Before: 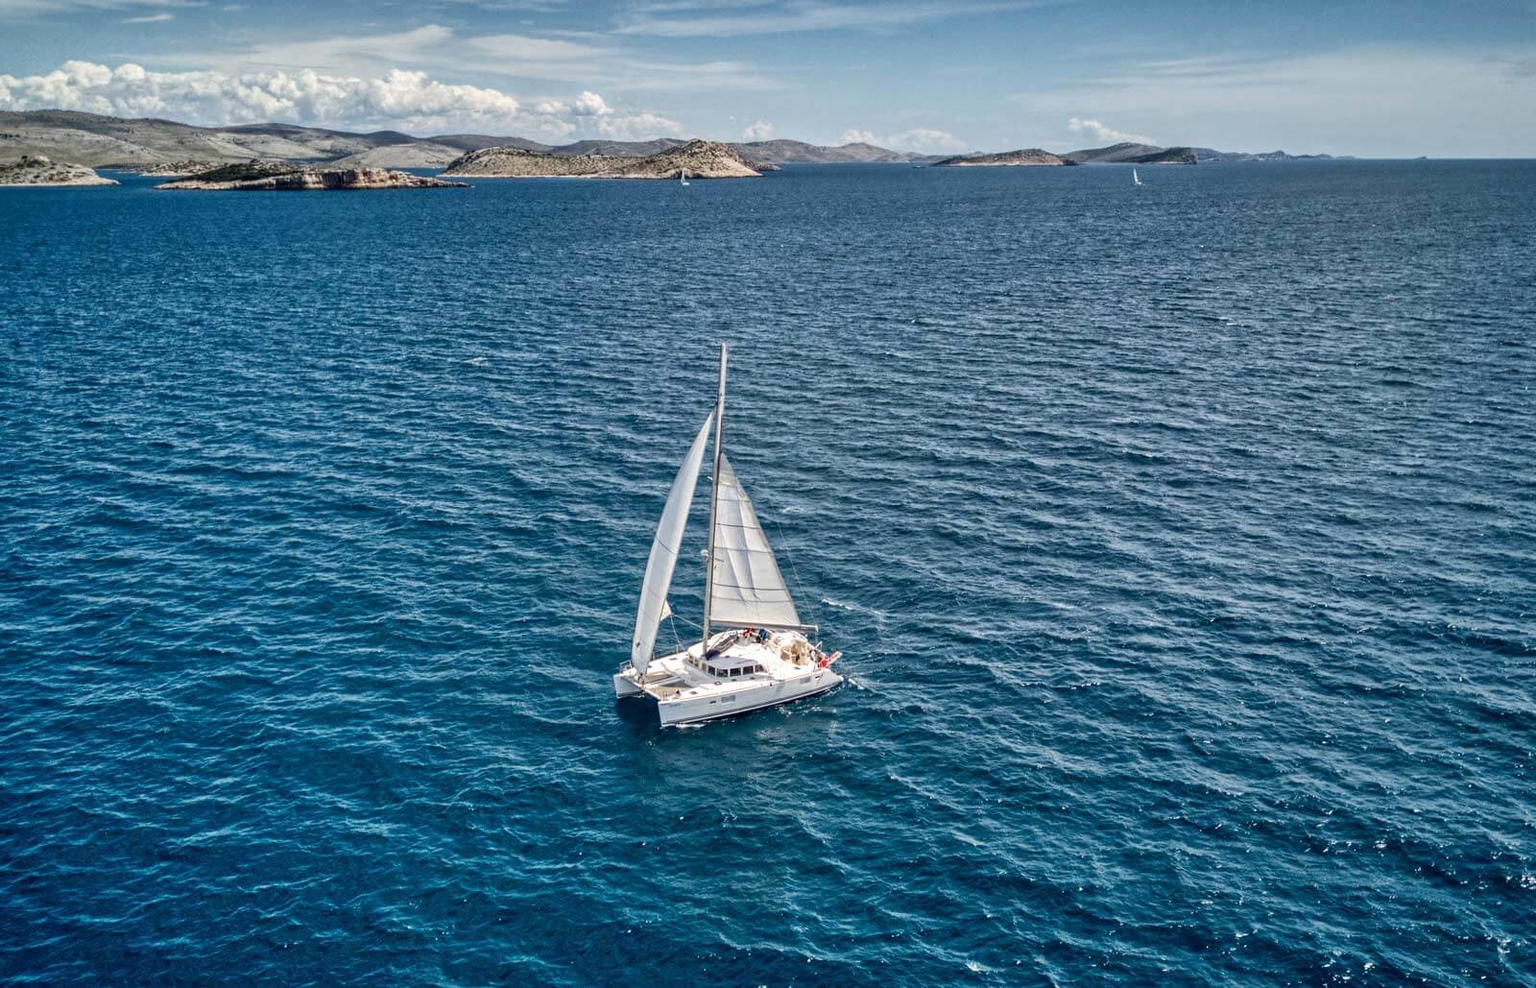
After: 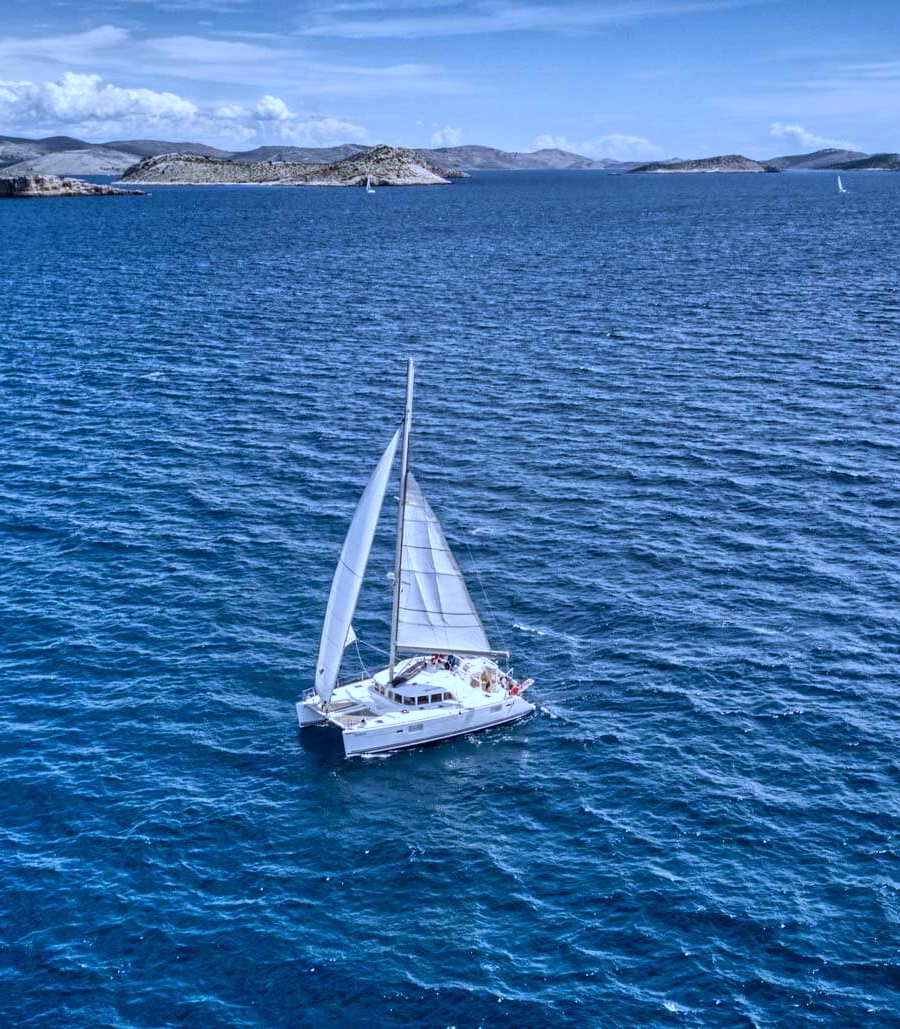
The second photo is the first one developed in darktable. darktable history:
crop: left 21.496%, right 22.254%
white balance: red 0.871, blue 1.249
